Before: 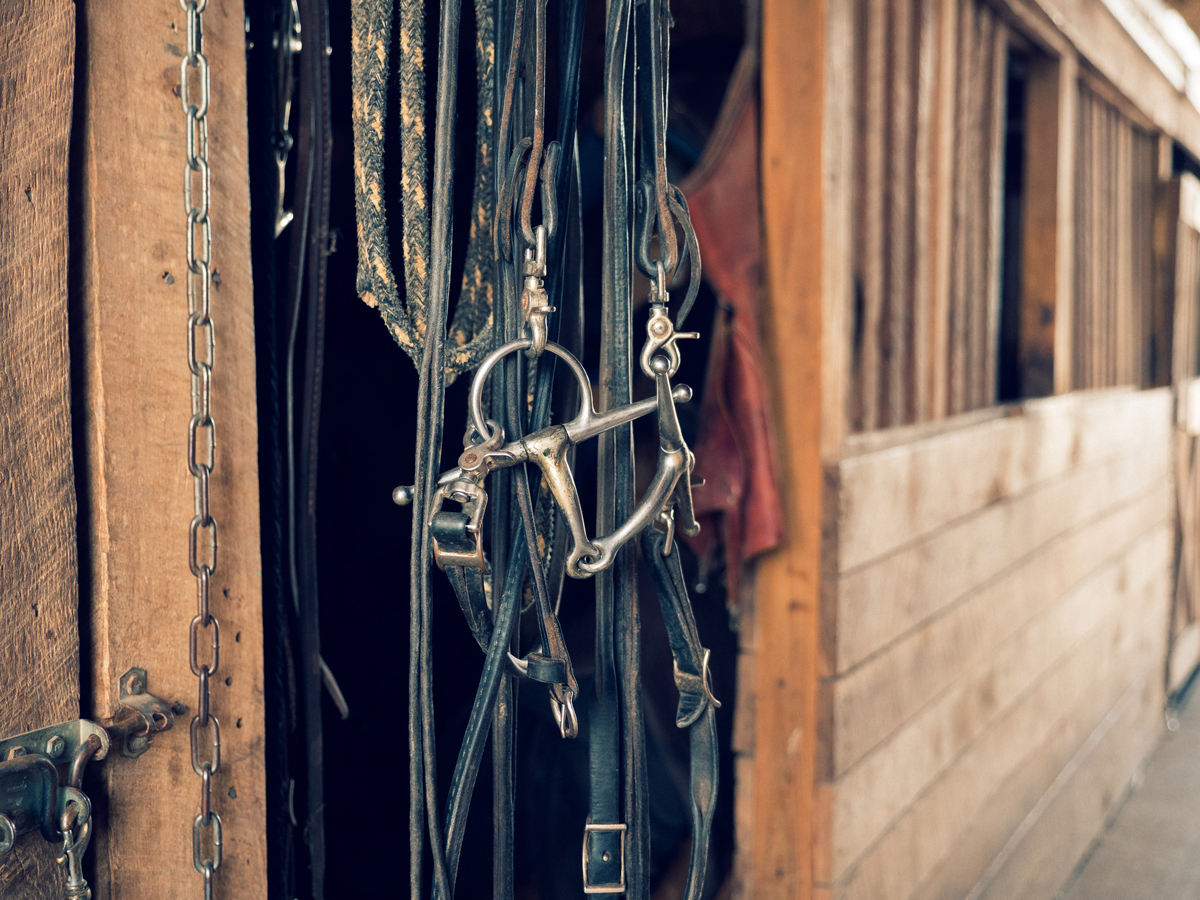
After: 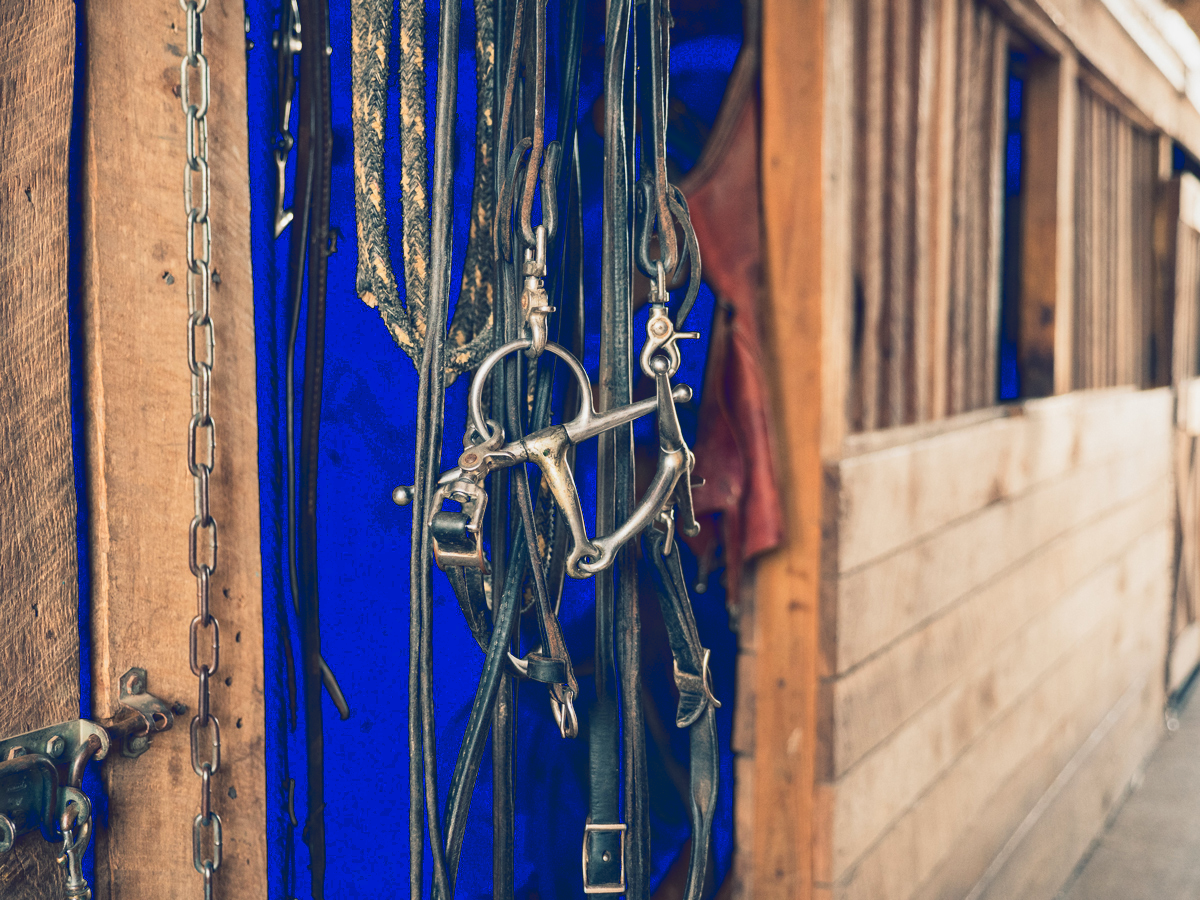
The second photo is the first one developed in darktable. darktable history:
tone curve: curves: ch0 [(0, 0.084) (0.155, 0.169) (0.46, 0.466) (0.751, 0.788) (1, 0.961)]; ch1 [(0, 0) (0.43, 0.408) (0.476, 0.469) (0.505, 0.503) (0.553, 0.563) (0.592, 0.581) (0.631, 0.625) (1, 1)]; ch2 [(0, 0) (0.505, 0.495) (0.55, 0.557) (0.583, 0.573) (1, 1)], color space Lab, linked channels, preserve colors none
